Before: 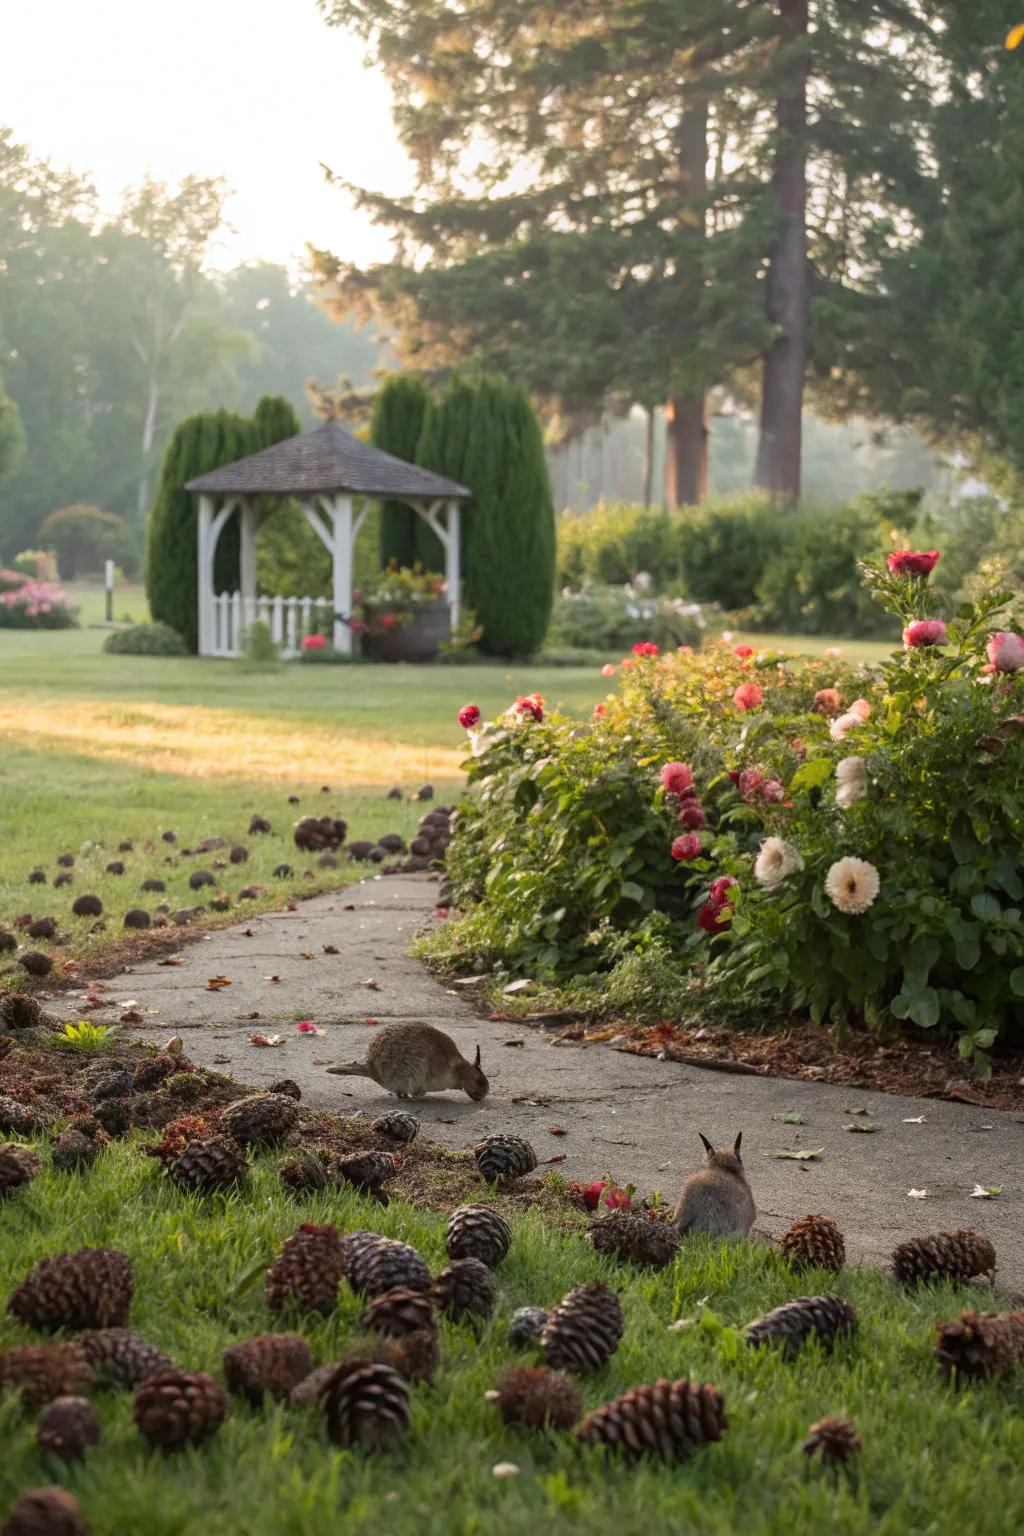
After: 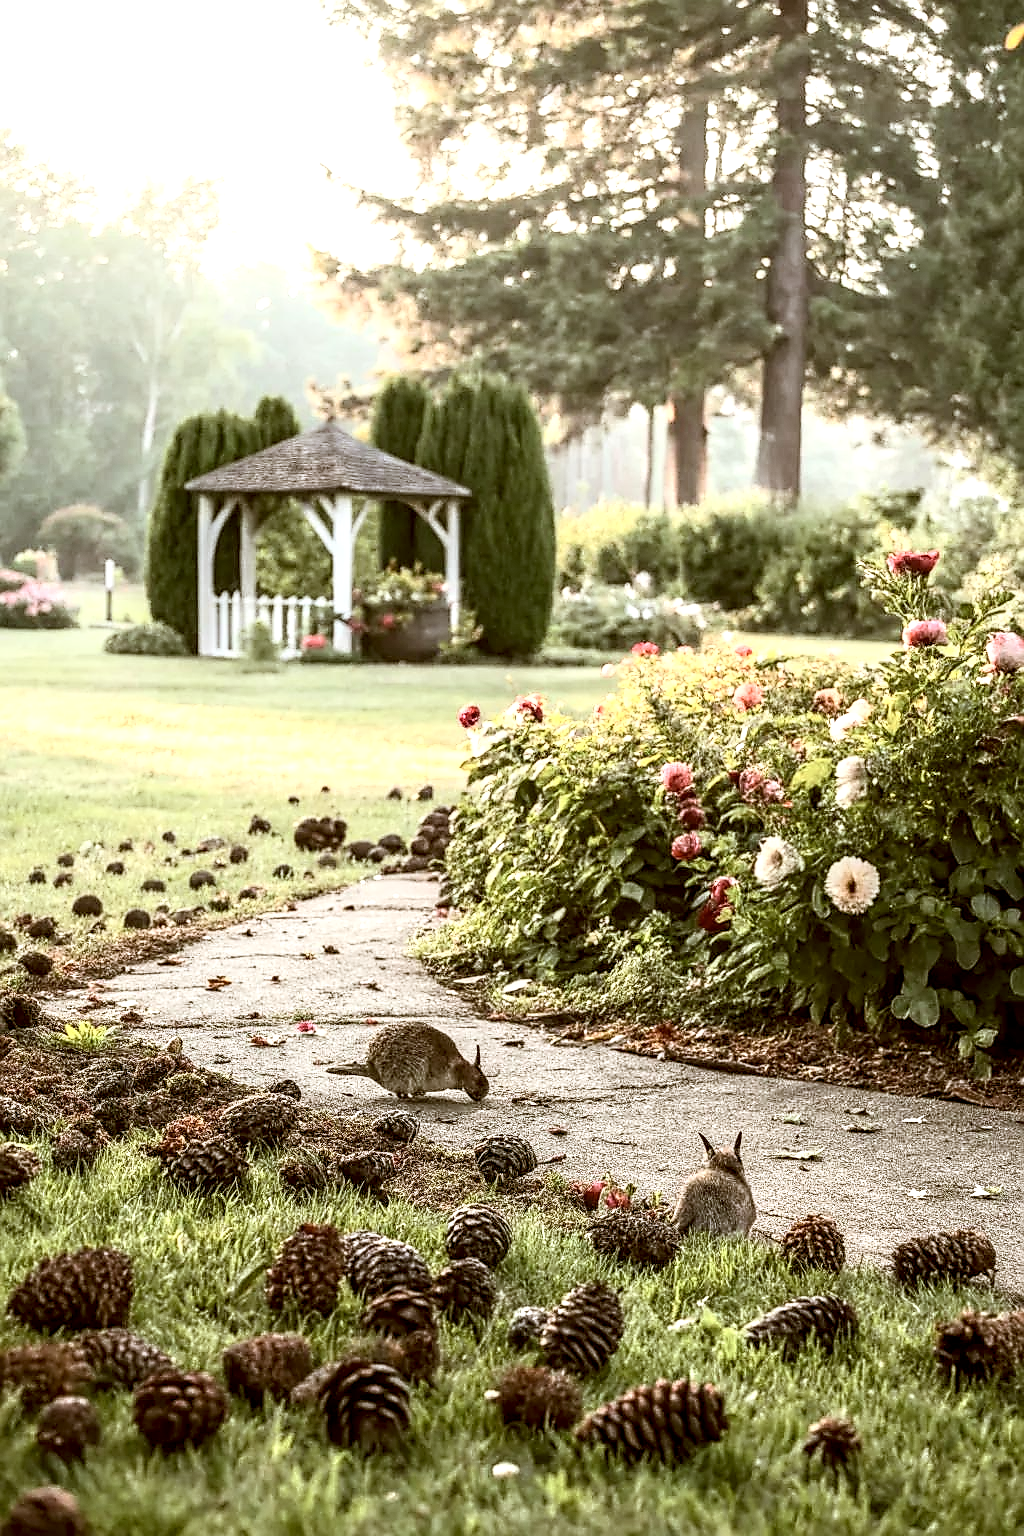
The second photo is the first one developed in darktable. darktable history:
color correction: highlights a* -0.607, highlights b* 0.161, shadows a* 4.28, shadows b* 20.17
contrast brightness saturation: contrast 0.434, brightness 0.562, saturation -0.186
sharpen: radius 1.358, amount 1.241, threshold 0.73
local contrast: highlights 20%, shadows 72%, detail 170%
